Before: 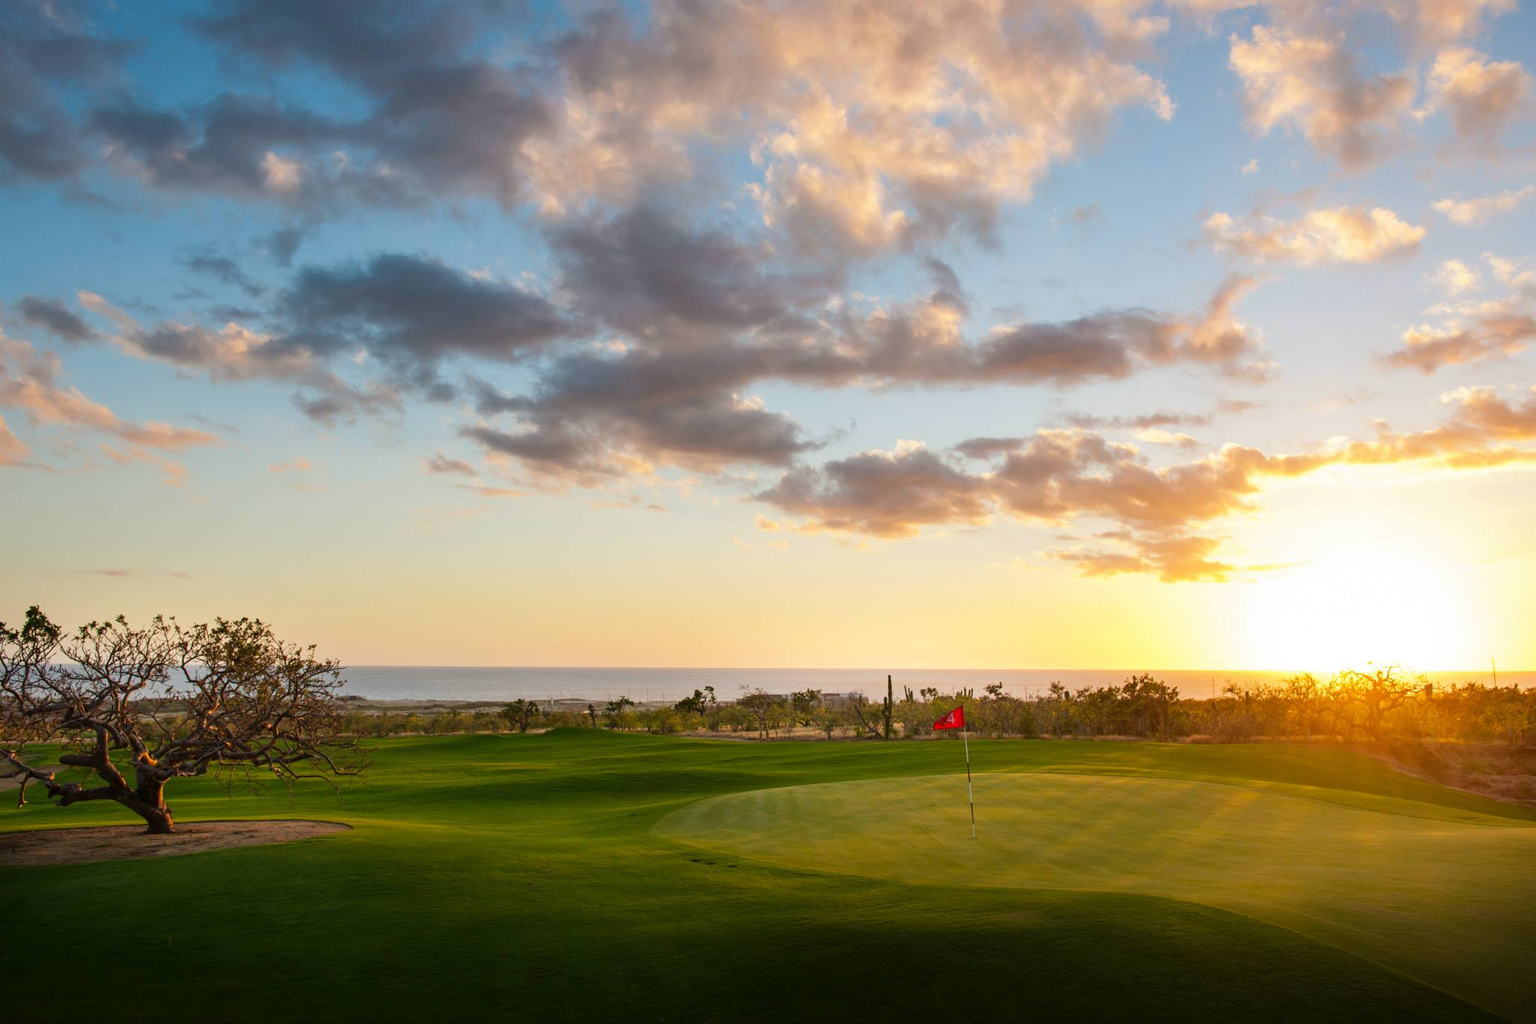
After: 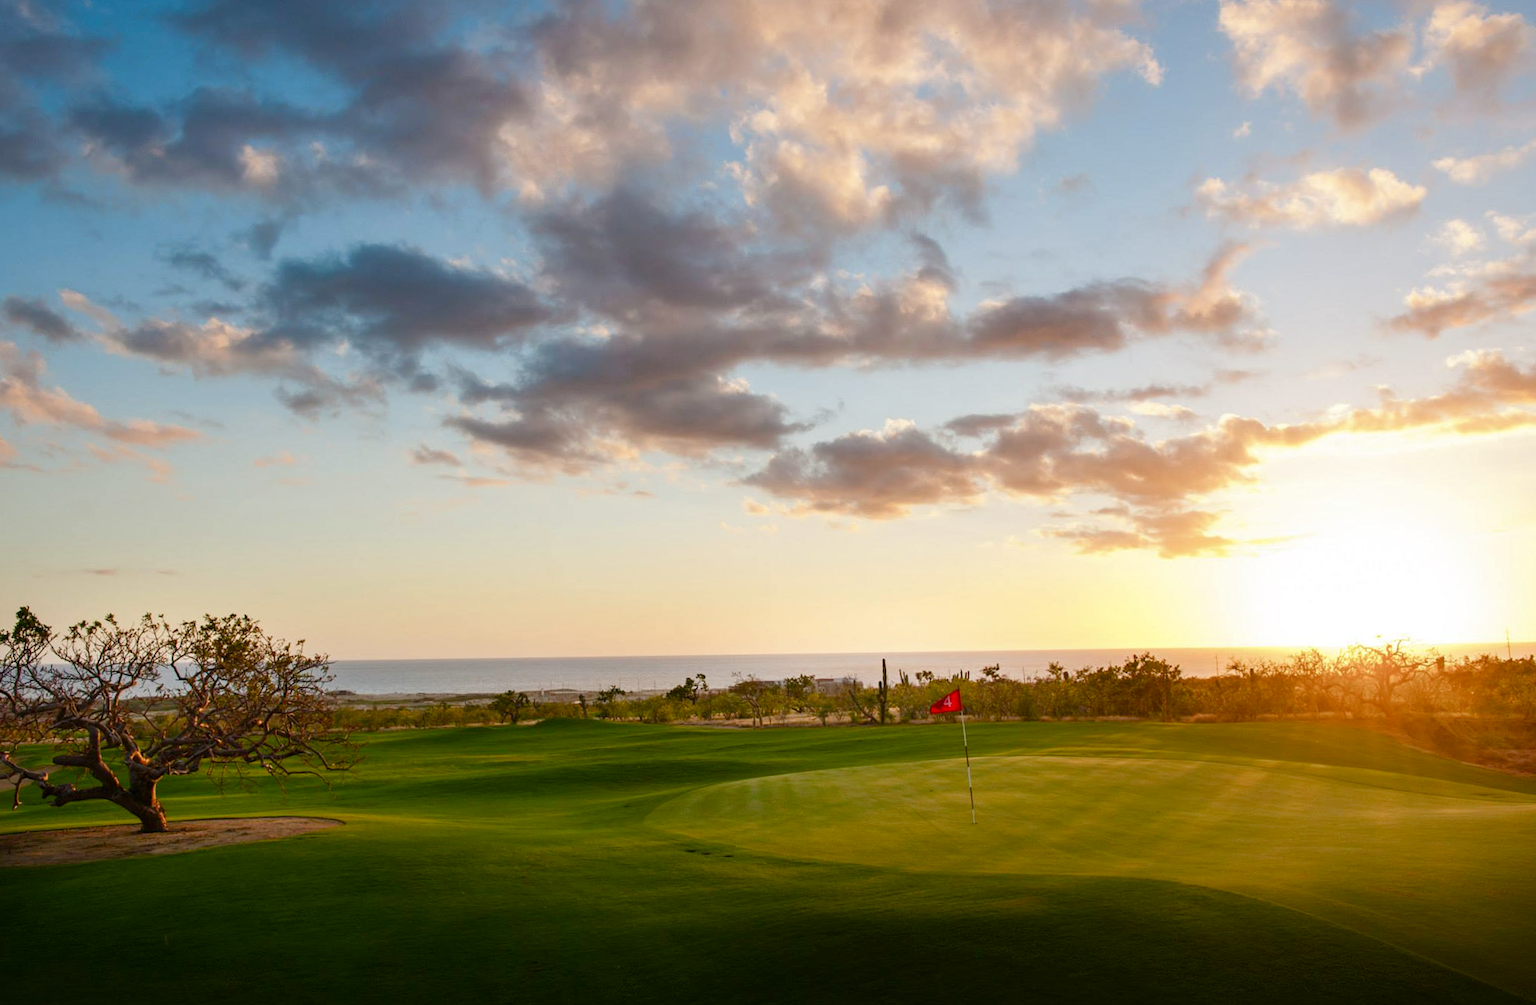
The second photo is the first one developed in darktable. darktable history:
rotate and perspective: rotation -1.32°, lens shift (horizontal) -0.031, crop left 0.015, crop right 0.985, crop top 0.047, crop bottom 0.982
color balance rgb: perceptual saturation grading › global saturation 20%, perceptual saturation grading › highlights -50%, perceptual saturation grading › shadows 30%
